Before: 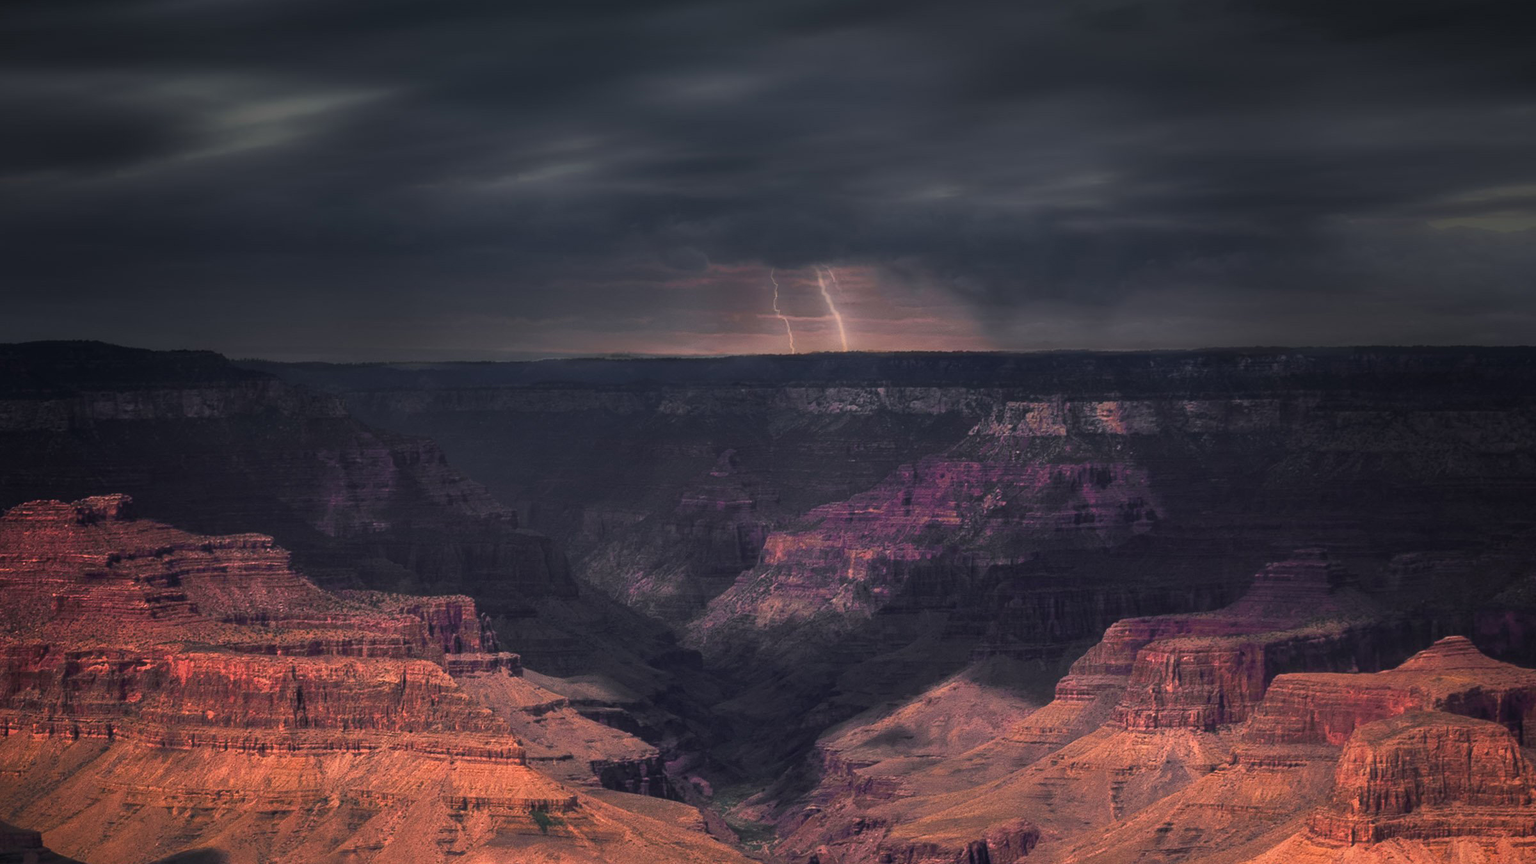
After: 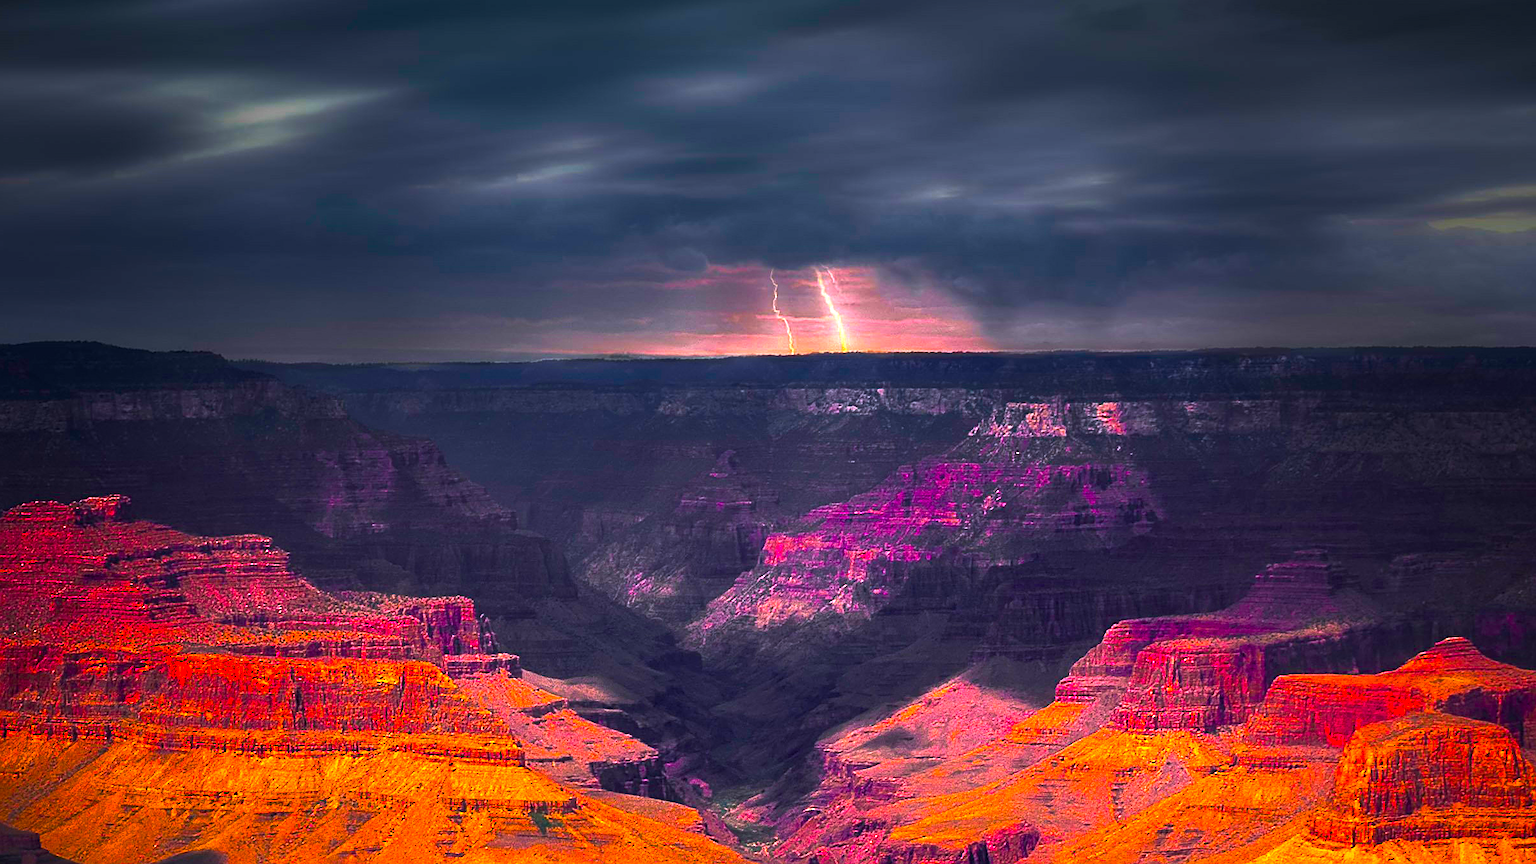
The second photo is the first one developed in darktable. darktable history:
sharpen: on, module defaults
crop and rotate: left 0.126%
color balance rgb: linear chroma grading › global chroma 20%, perceptual saturation grading › global saturation 65%, perceptual saturation grading › highlights 60%, perceptual saturation grading › mid-tones 50%, perceptual saturation grading › shadows 50%, perceptual brilliance grading › global brilliance 30%, perceptual brilliance grading › highlights 50%, perceptual brilliance grading › mid-tones 50%, perceptual brilliance grading › shadows -22%, global vibrance 20%
